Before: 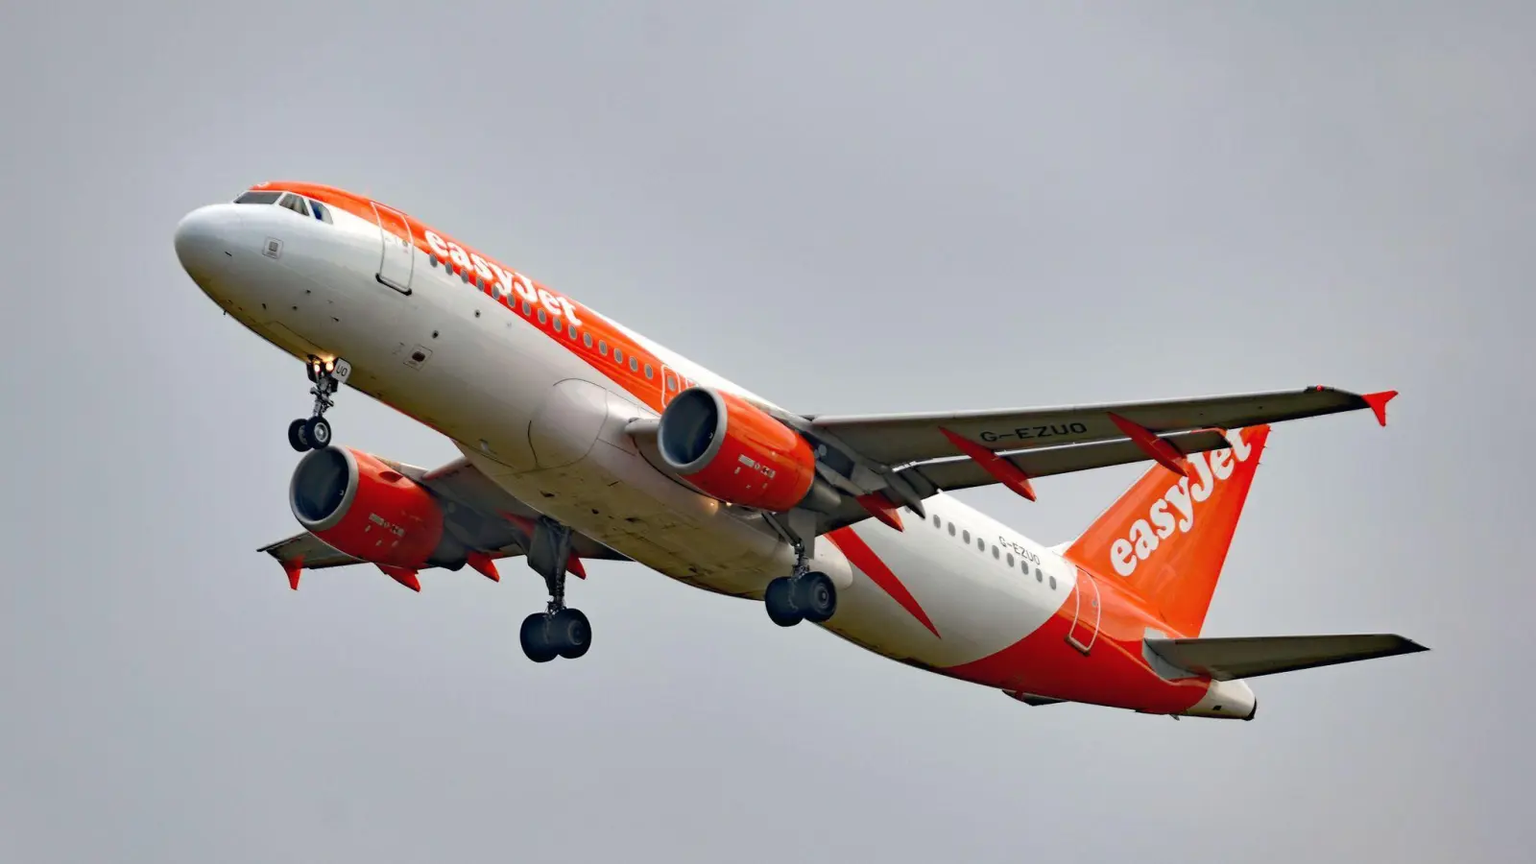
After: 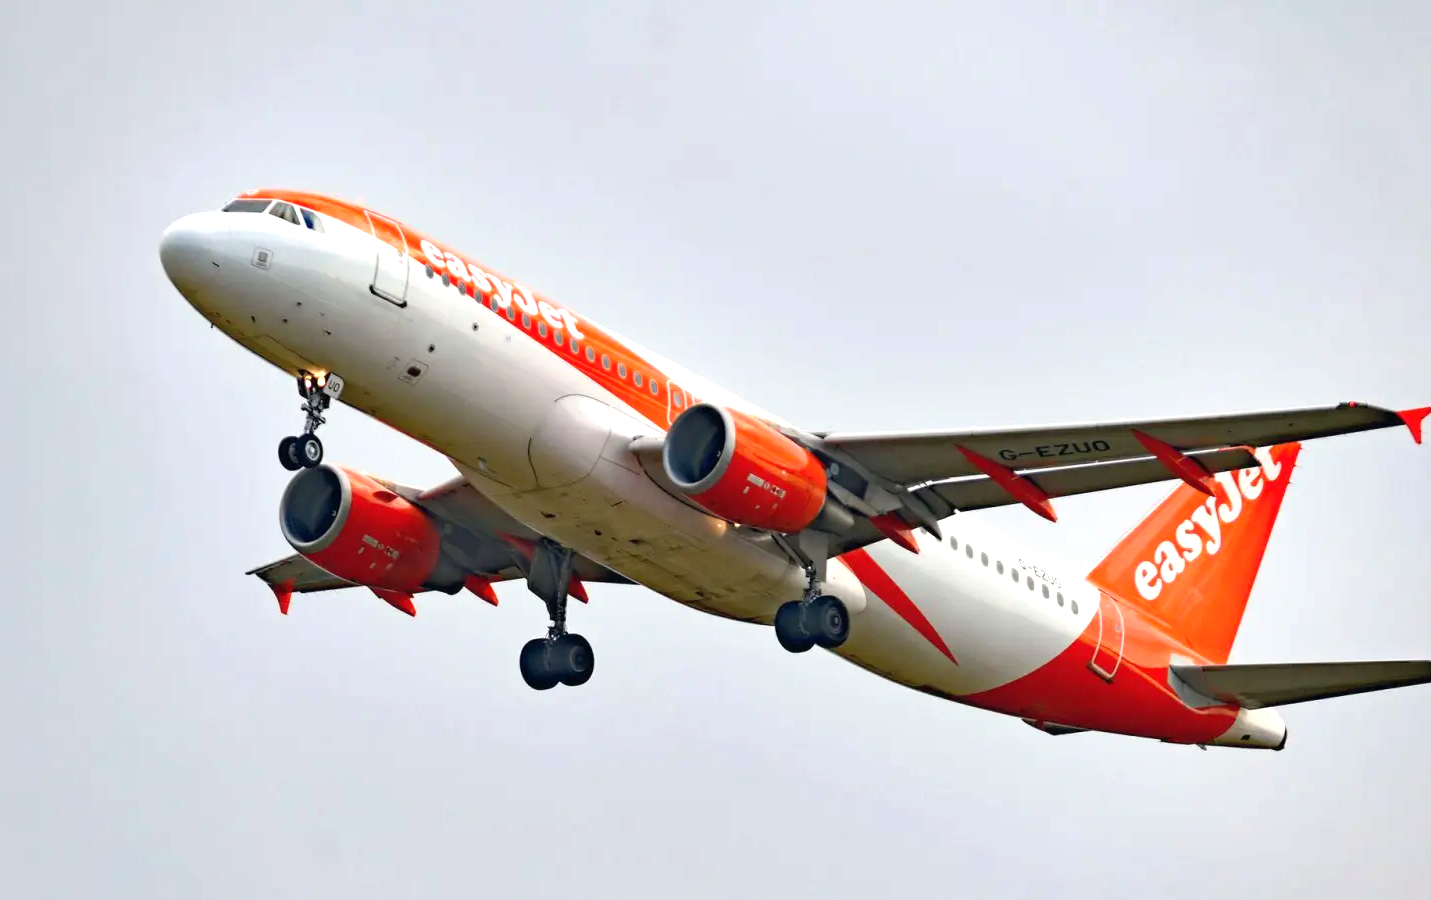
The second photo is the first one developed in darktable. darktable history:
crop and rotate: left 1.4%, right 9.145%
levels: levels [0, 0.492, 0.984]
exposure: exposure 0.633 EV, compensate highlight preservation false
